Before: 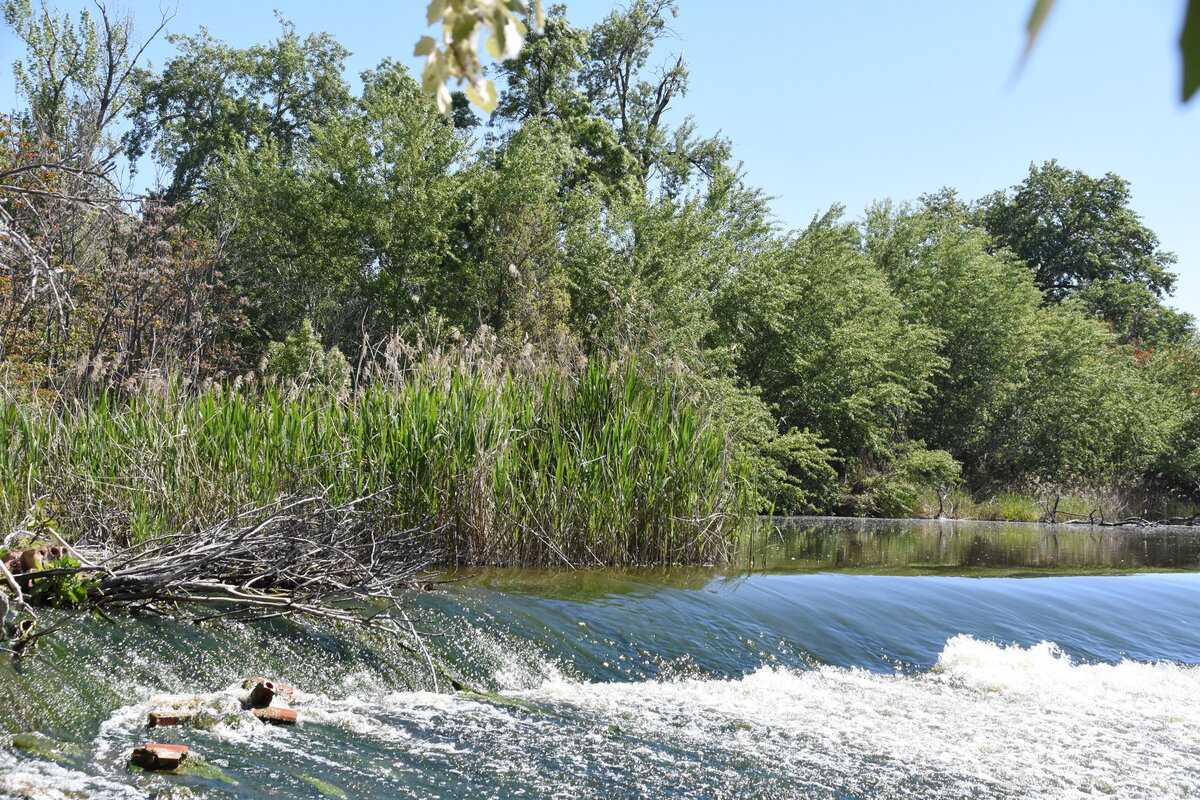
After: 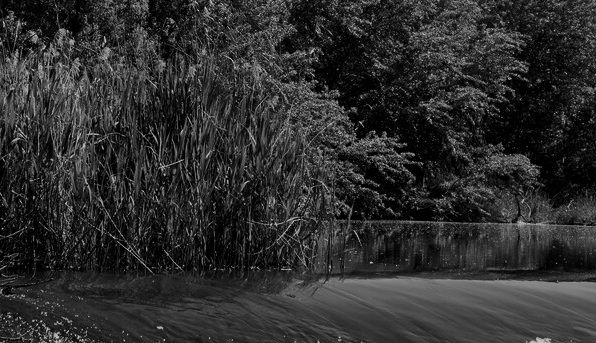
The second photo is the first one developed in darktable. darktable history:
crop: left 35.224%, top 37.077%, right 15.038%, bottom 19.942%
contrast brightness saturation: contrast -0.032, brightness -0.585, saturation -0.996
filmic rgb: black relative exposure -8.03 EV, white relative exposure 4.02 EV, hardness 4.1, latitude 49.2%, contrast 1.1
